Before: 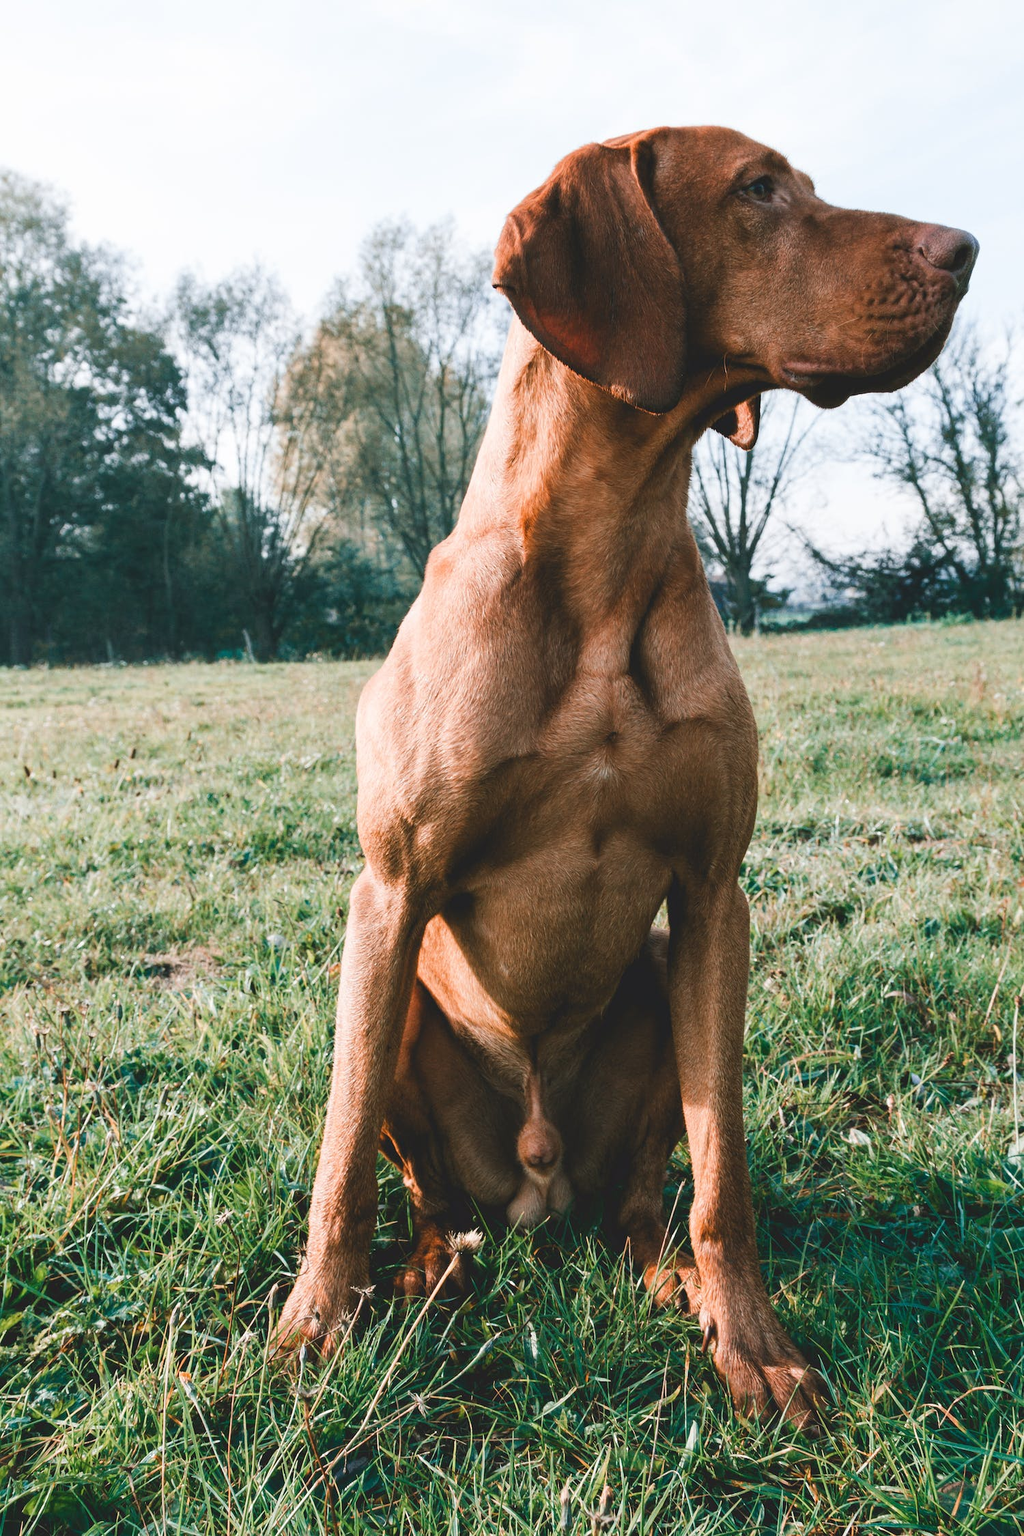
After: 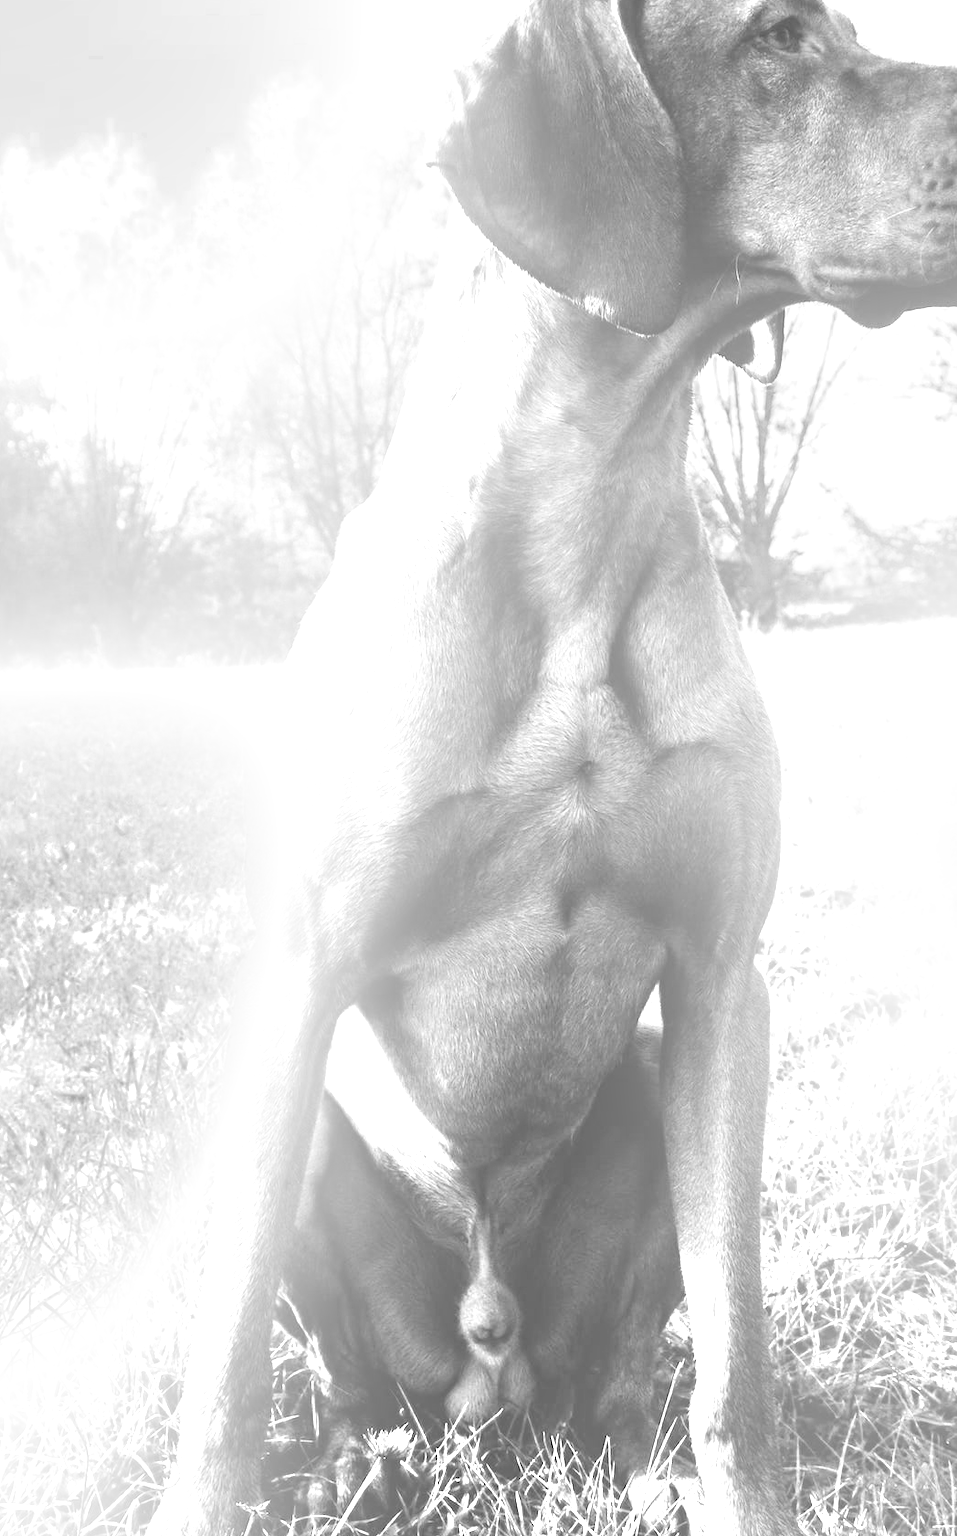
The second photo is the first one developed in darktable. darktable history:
exposure: black level correction 0, exposure 1 EV, compensate exposure bias true, compensate highlight preservation false
bloom: size 40%
color zones: curves: ch0 [(0, 0.554) (0.146, 0.662) (0.293, 0.86) (0.503, 0.774) (0.637, 0.106) (0.74, 0.072) (0.866, 0.488) (0.998, 0.569)]; ch1 [(0, 0) (0.143, 0) (0.286, 0) (0.429, 0) (0.571, 0) (0.714, 0) (0.857, 0)]
crop and rotate: left 17.046%, top 10.659%, right 12.989%, bottom 14.553%
